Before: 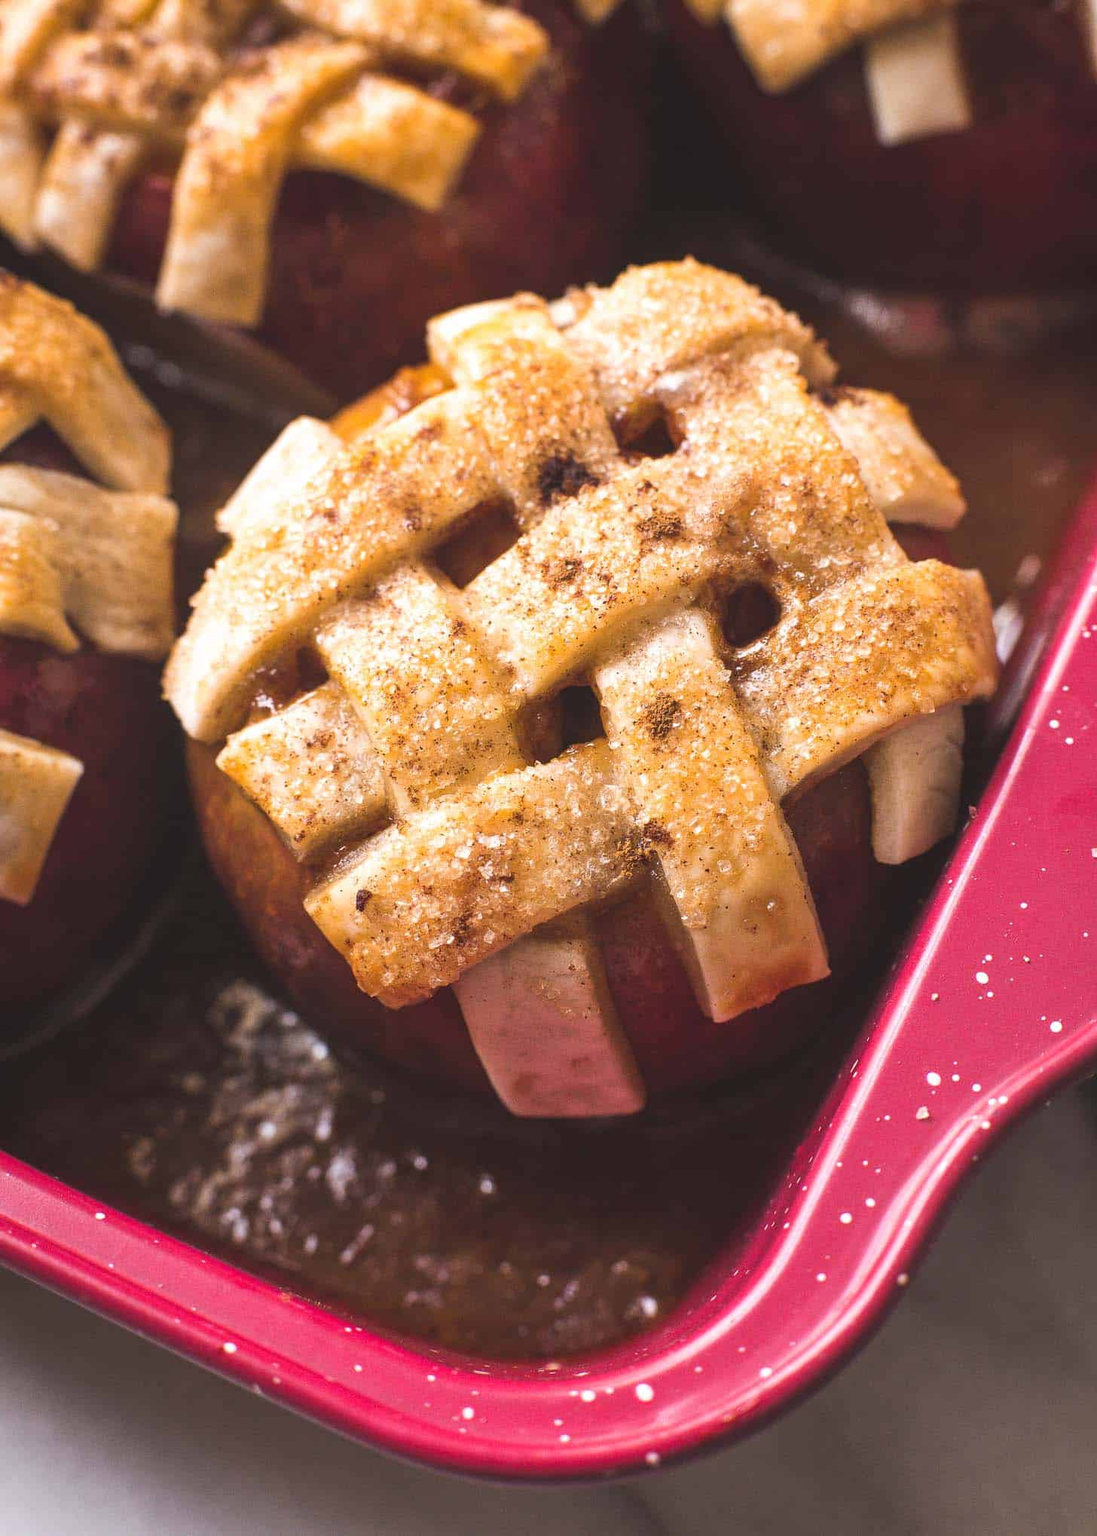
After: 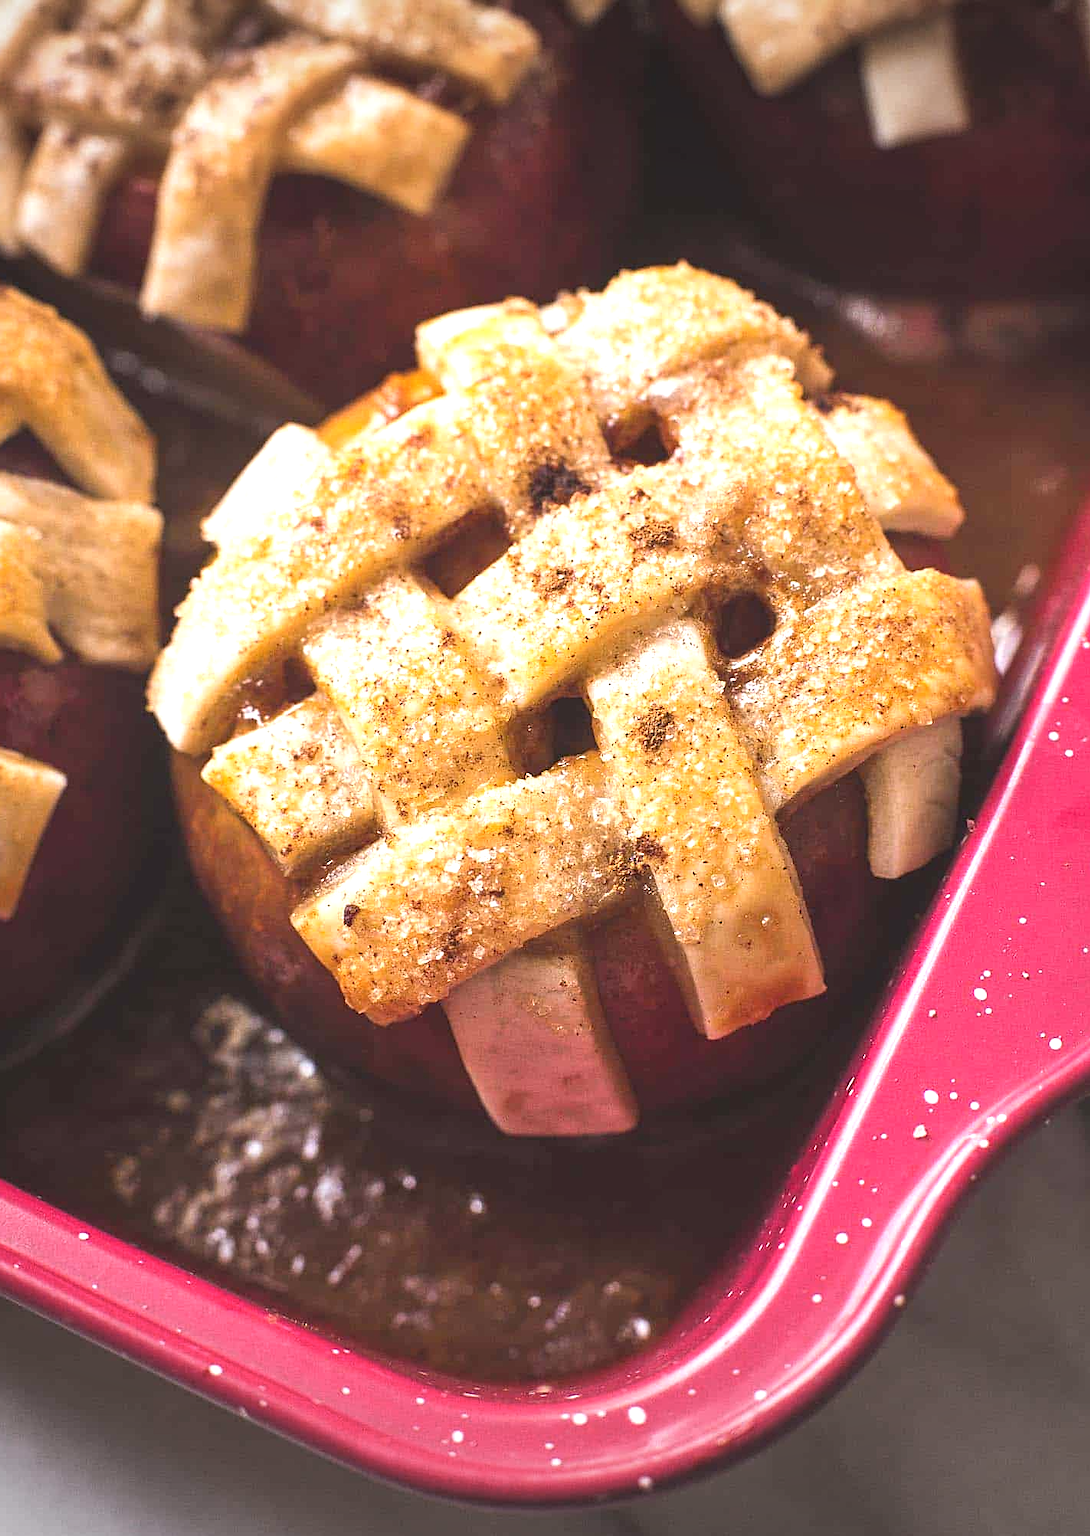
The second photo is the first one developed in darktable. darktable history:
crop and rotate: left 1.67%, right 0.552%, bottom 1.572%
exposure: black level correction 0, exposure 0.499 EV, compensate highlight preservation false
vignetting: fall-off start 97.61%, fall-off radius 99.36%, width/height ratio 1.364
sharpen: on, module defaults
contrast equalizer: octaves 7, y [[0.5 ×6], [0.5 ×6], [0.5, 0.5, 0.501, 0.545, 0.707, 0.863], [0 ×6], [0 ×6]], mix -0.988
